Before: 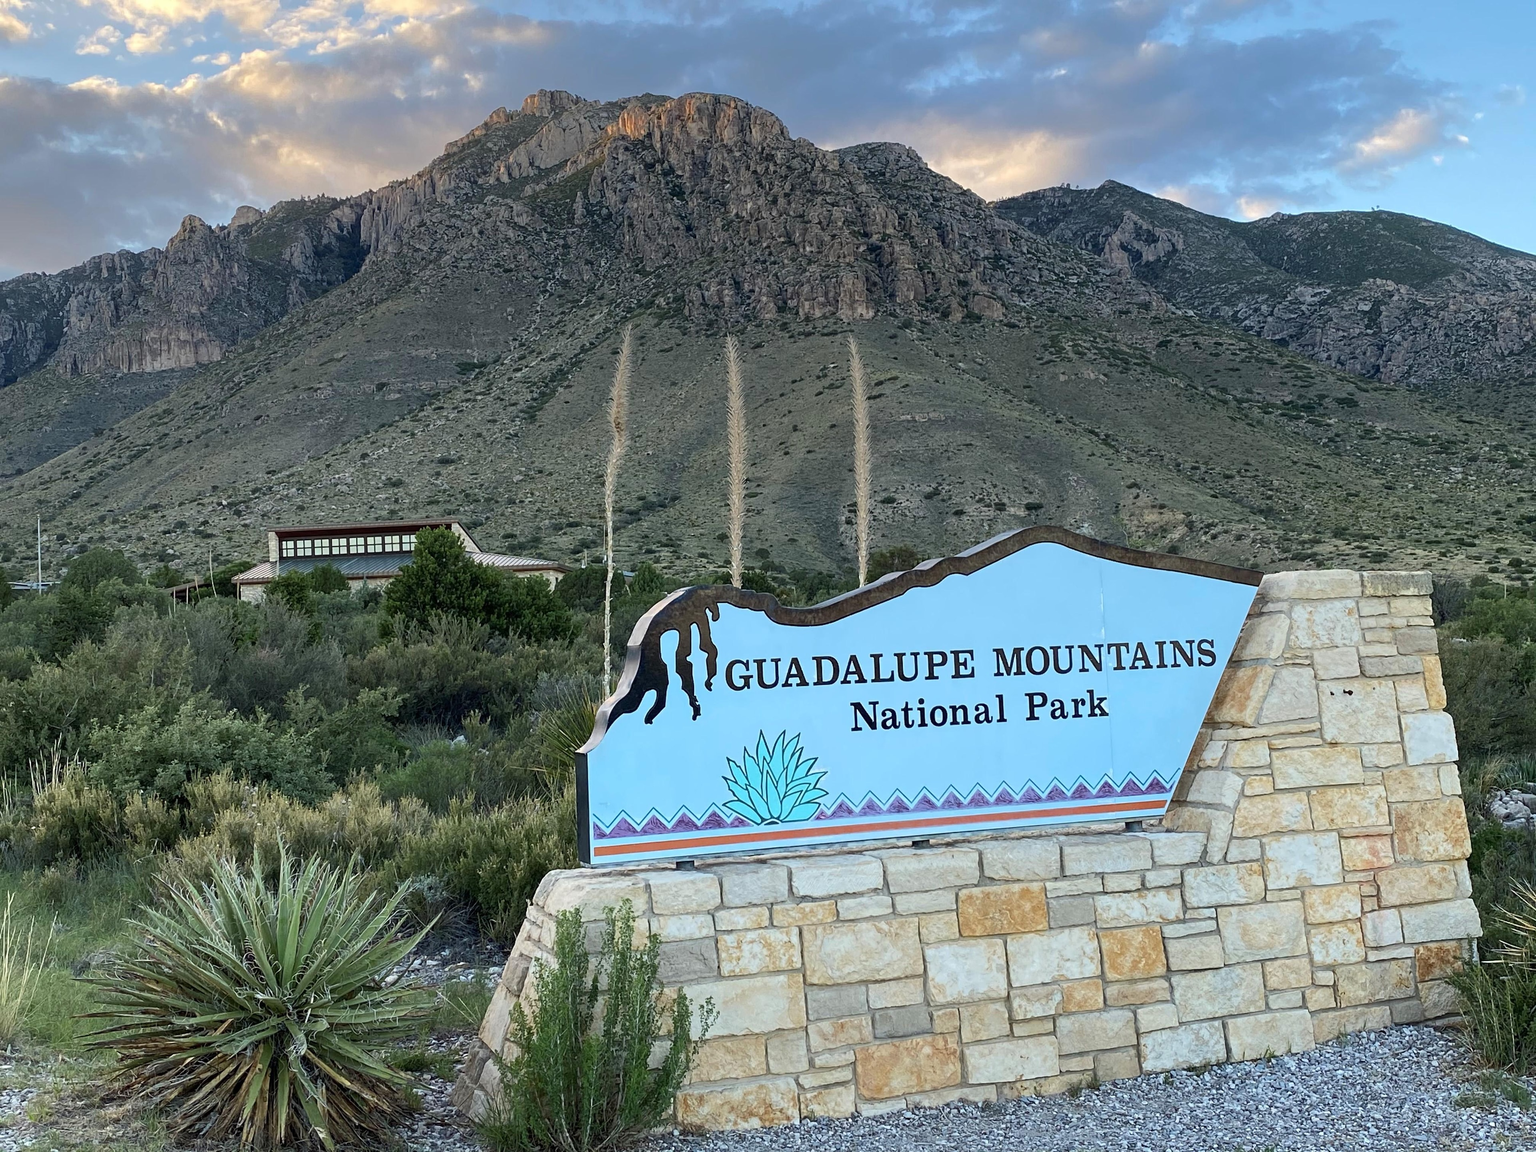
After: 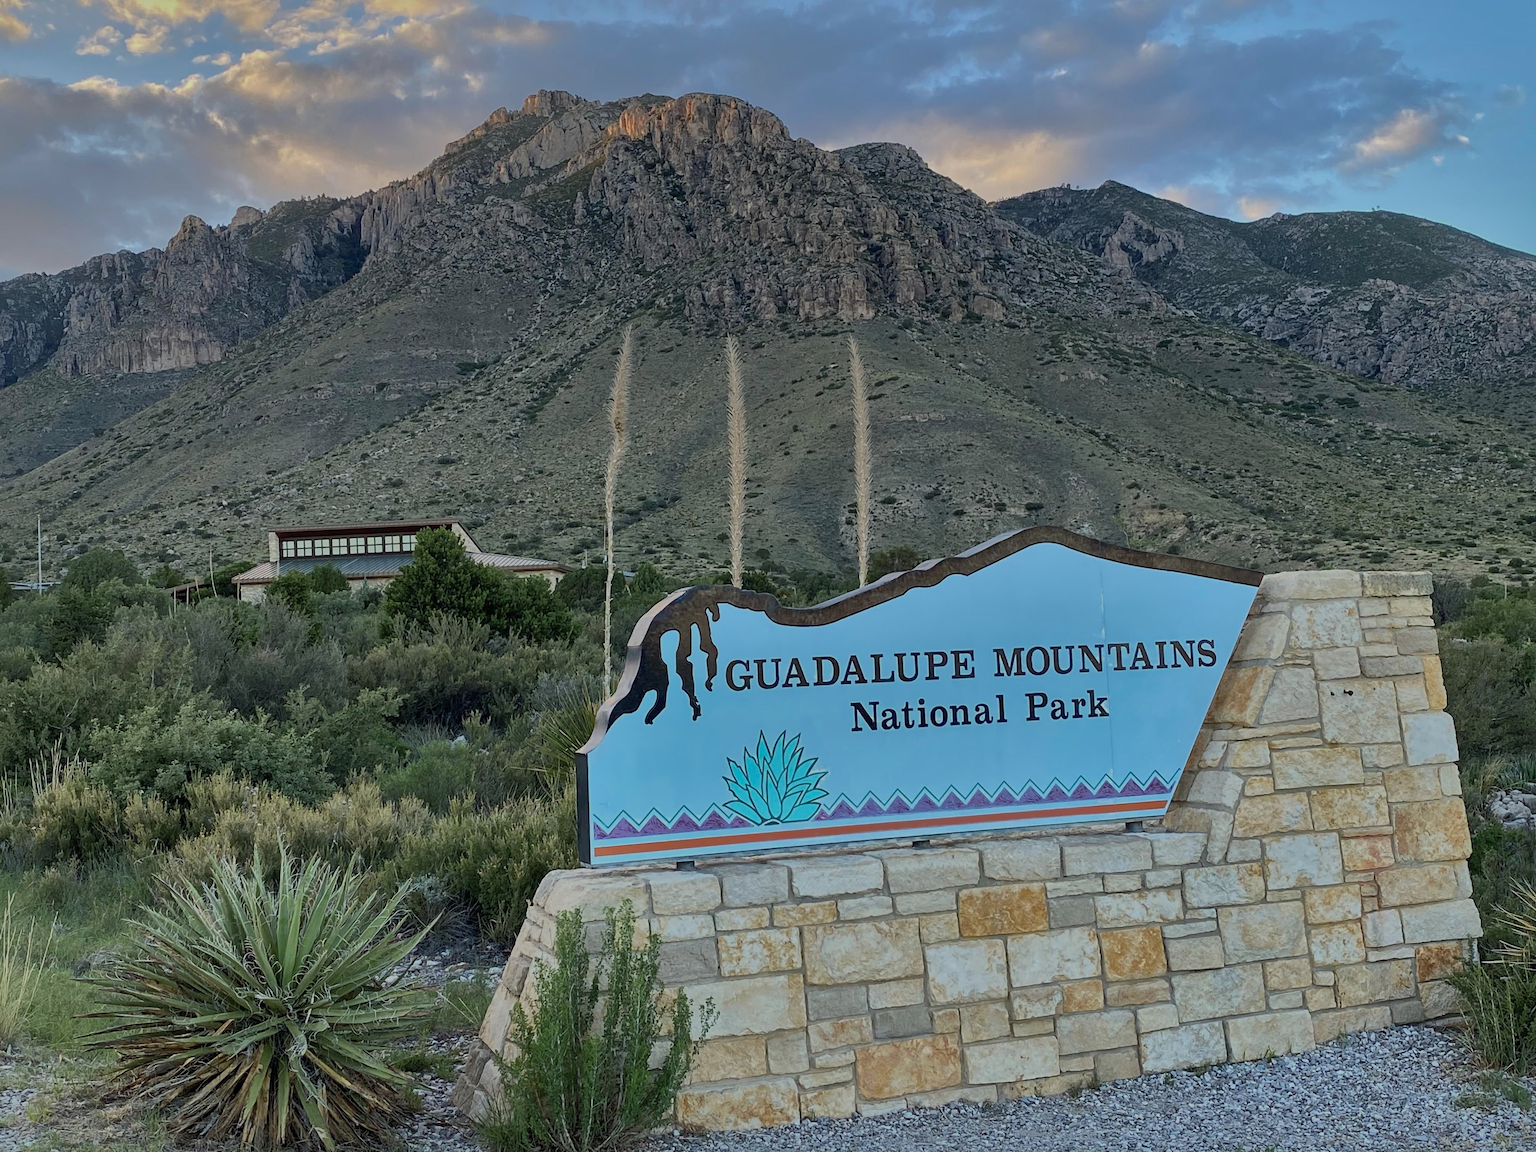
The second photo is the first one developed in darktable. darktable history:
exposure: exposure -0.372 EV, compensate highlight preservation false
shadows and highlights: shadows 38.38, highlights -74.9
